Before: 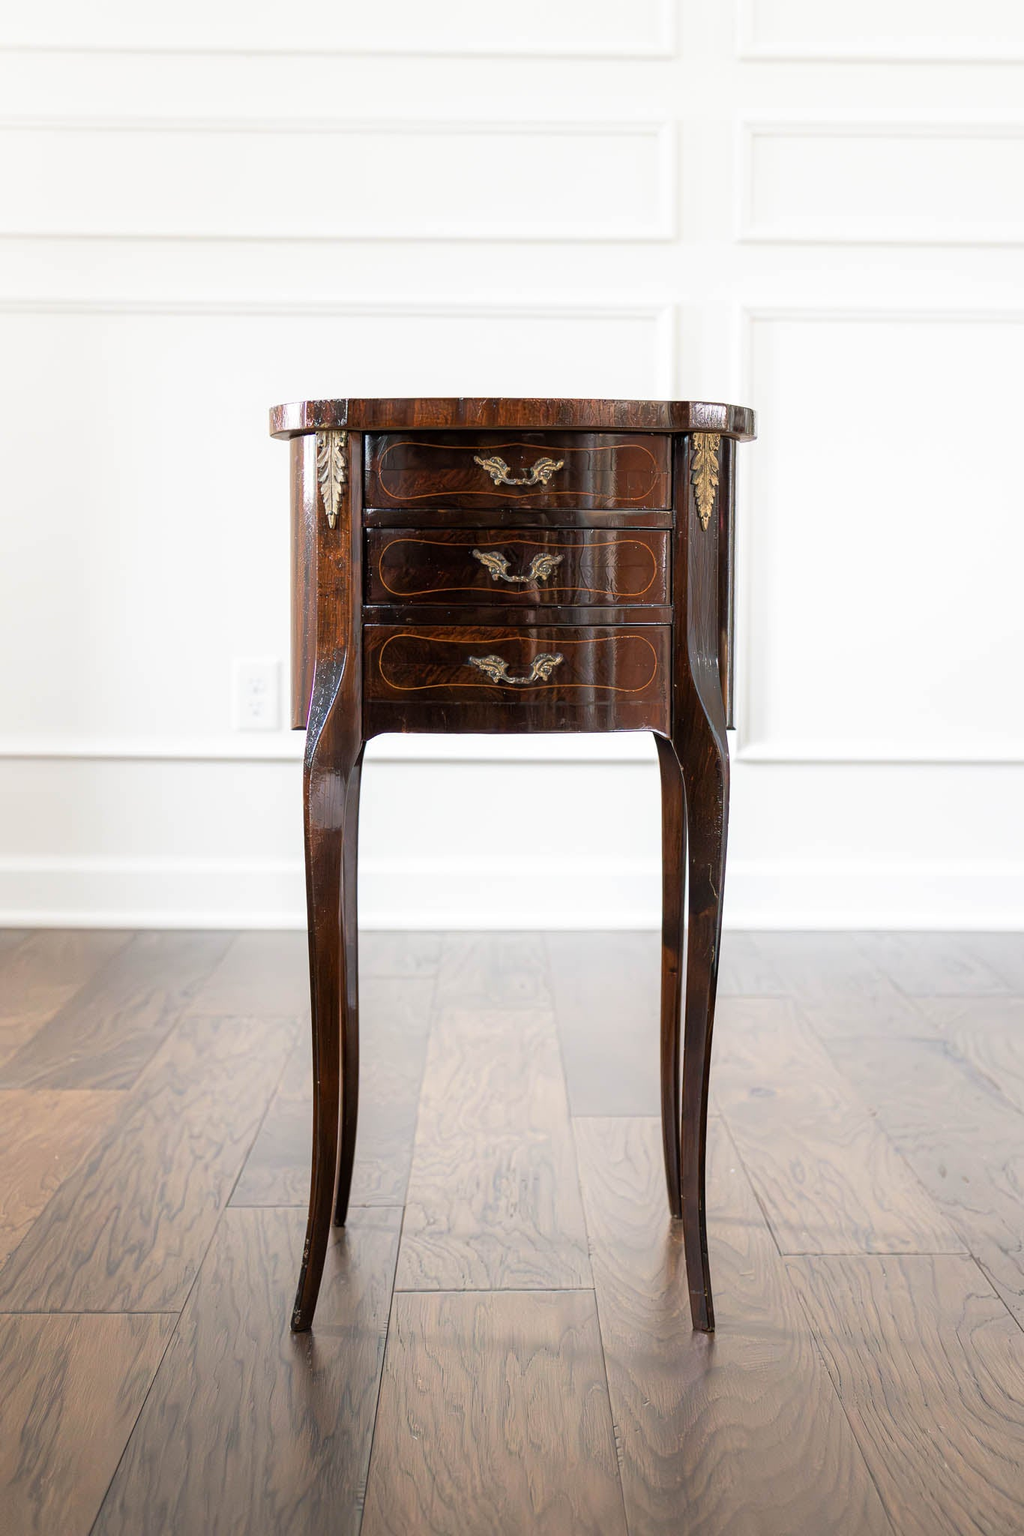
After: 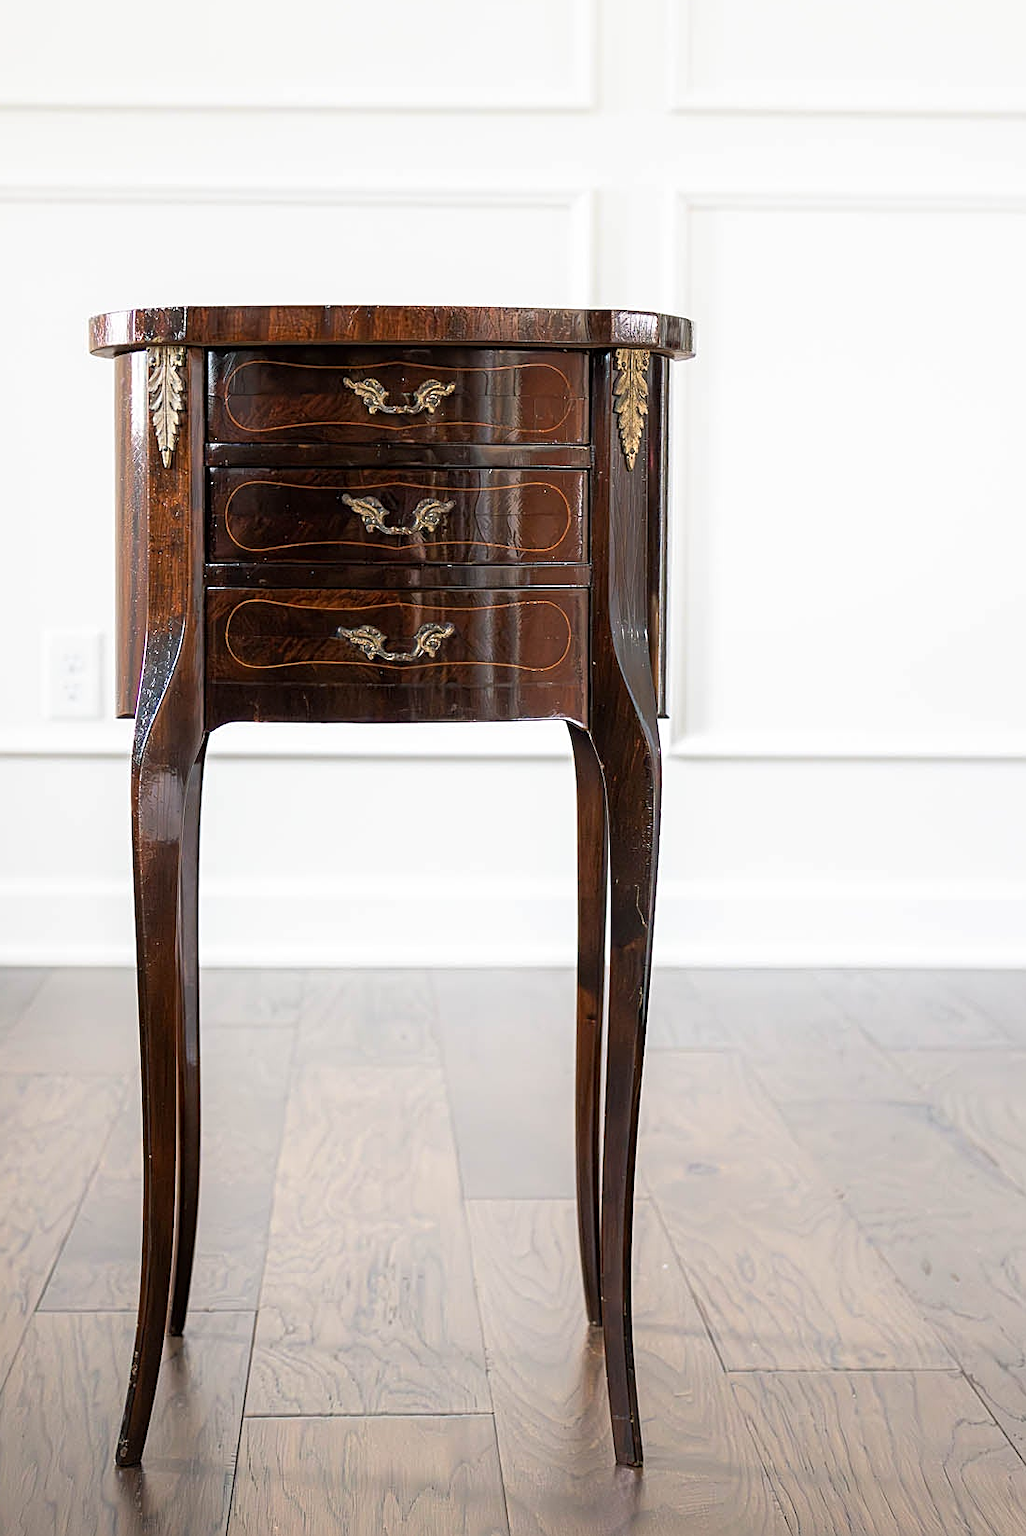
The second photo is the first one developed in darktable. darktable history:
crop: left 19.335%, top 9.922%, right 0%, bottom 9.648%
sharpen: on, module defaults
